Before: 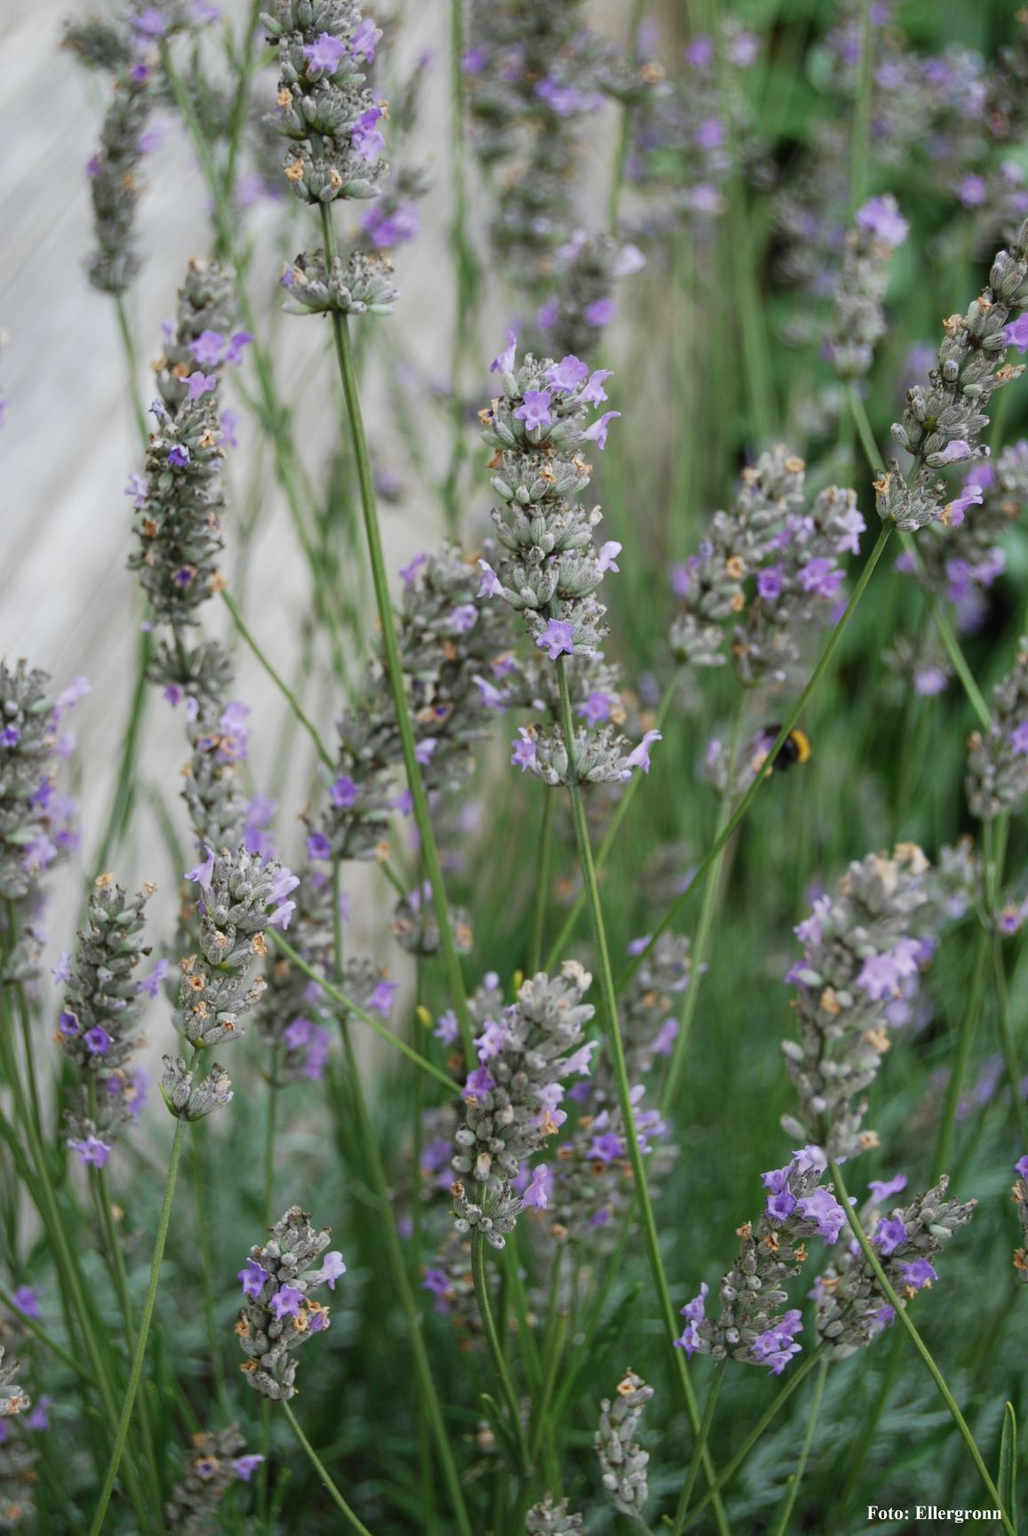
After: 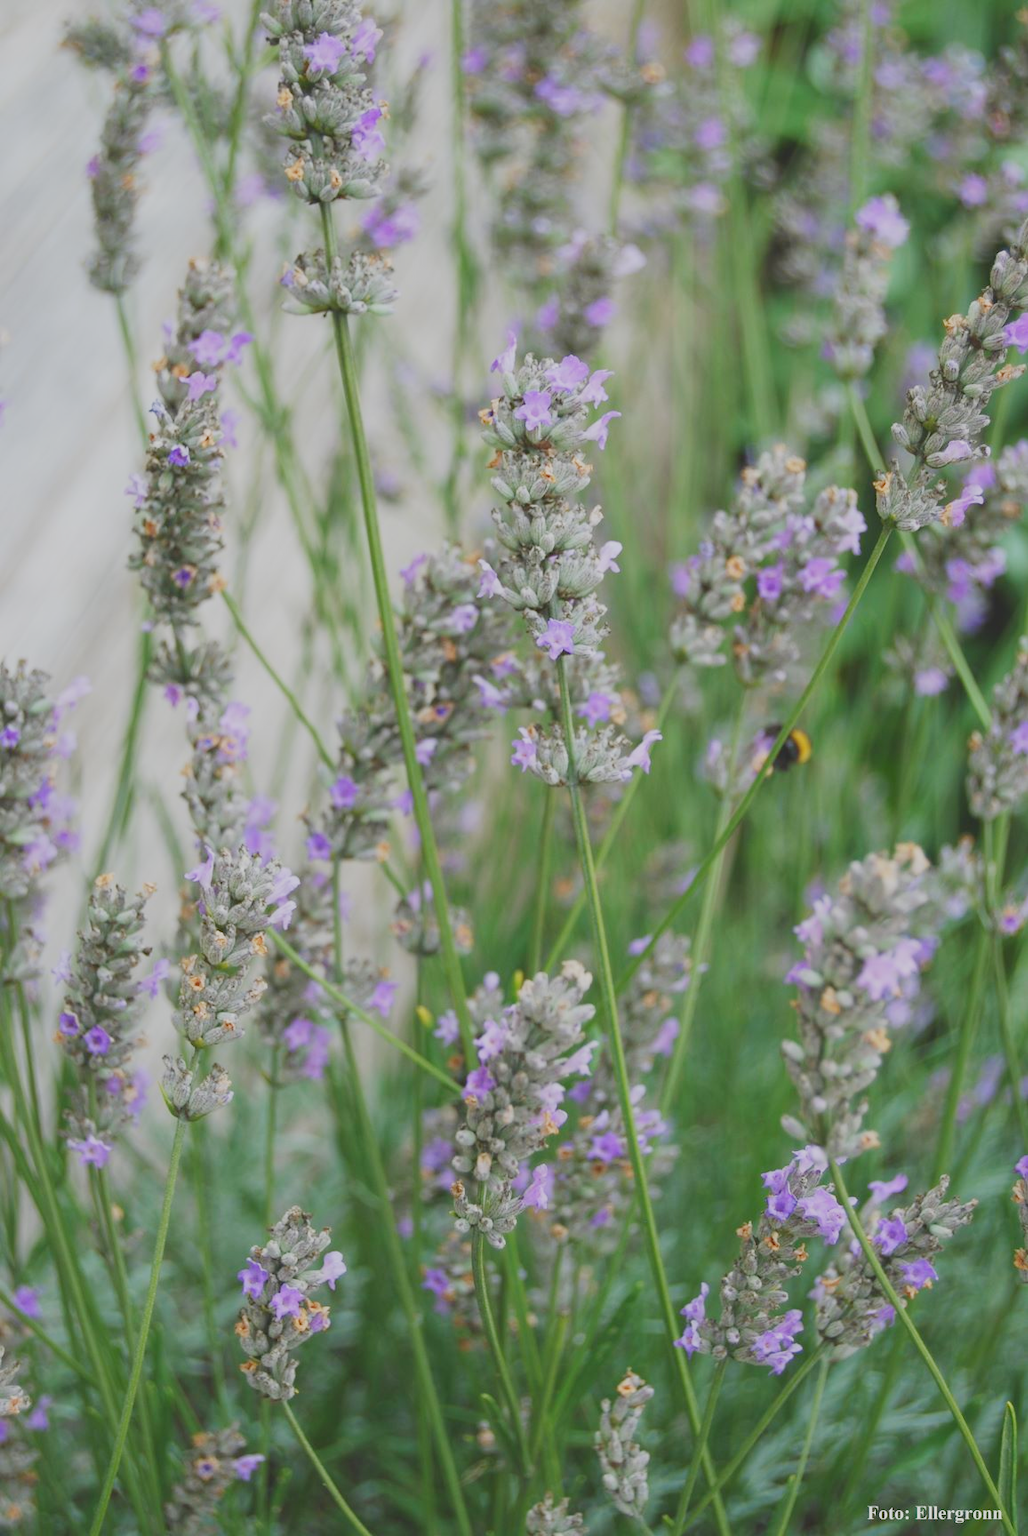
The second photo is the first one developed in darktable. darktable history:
base curve: curves: ch0 [(0, 0) (0.204, 0.334) (0.55, 0.733) (1, 1)], preserve colors none
contrast brightness saturation: contrast -0.28
shadows and highlights: radius 125.46, shadows 21.19, highlights -21.19, low approximation 0.01
